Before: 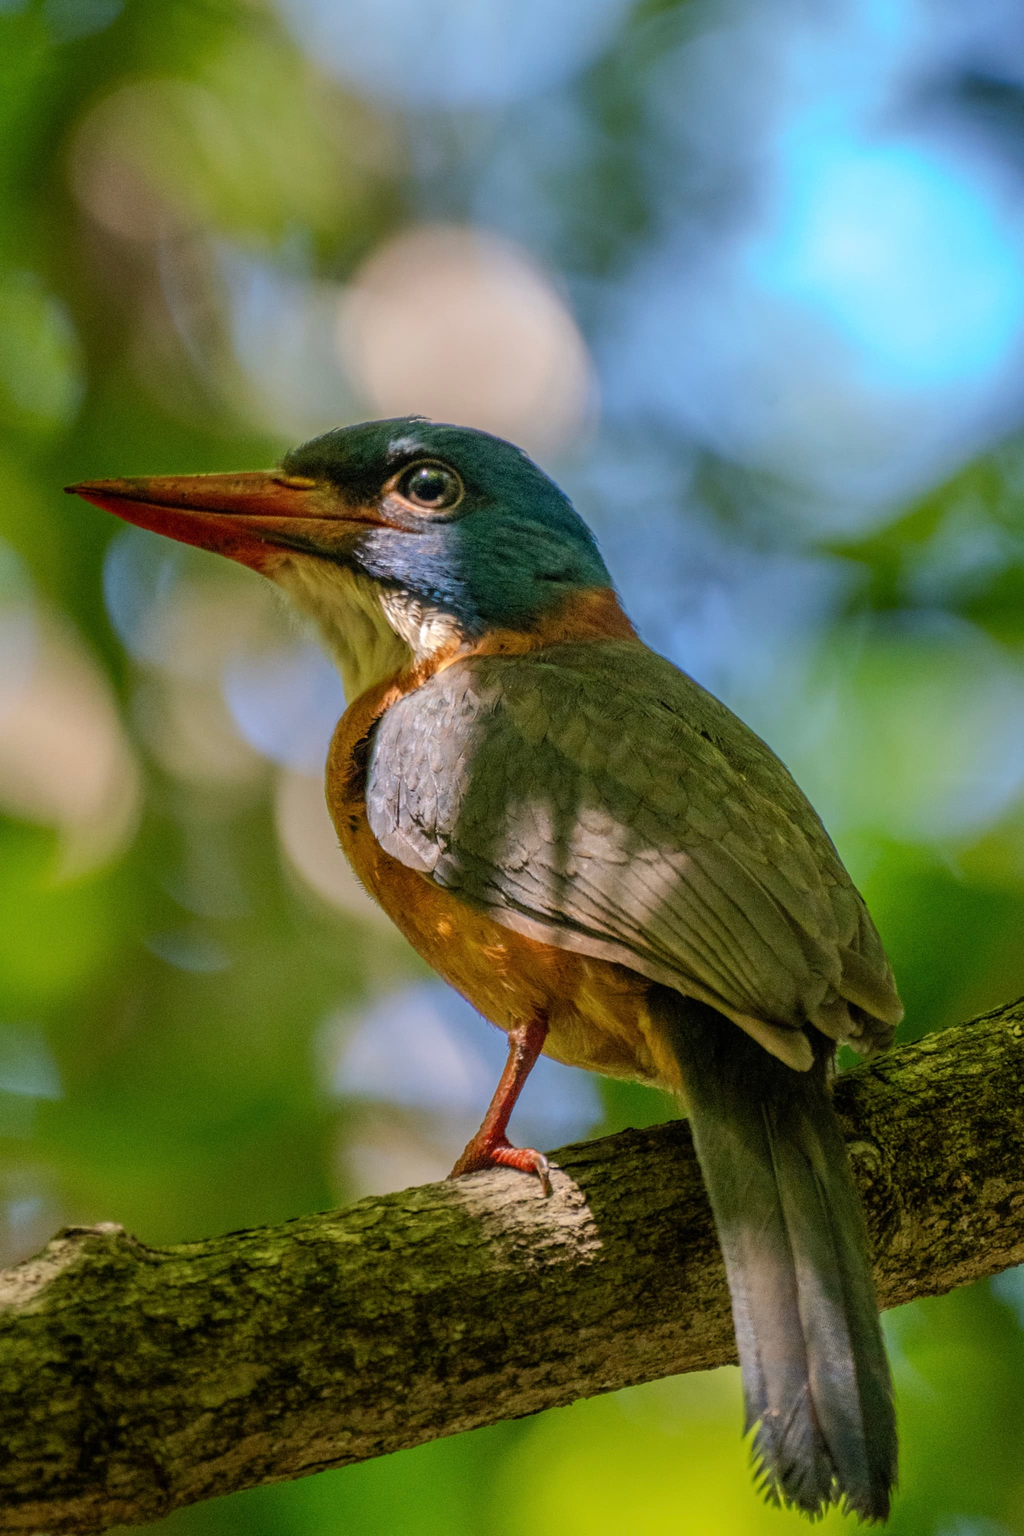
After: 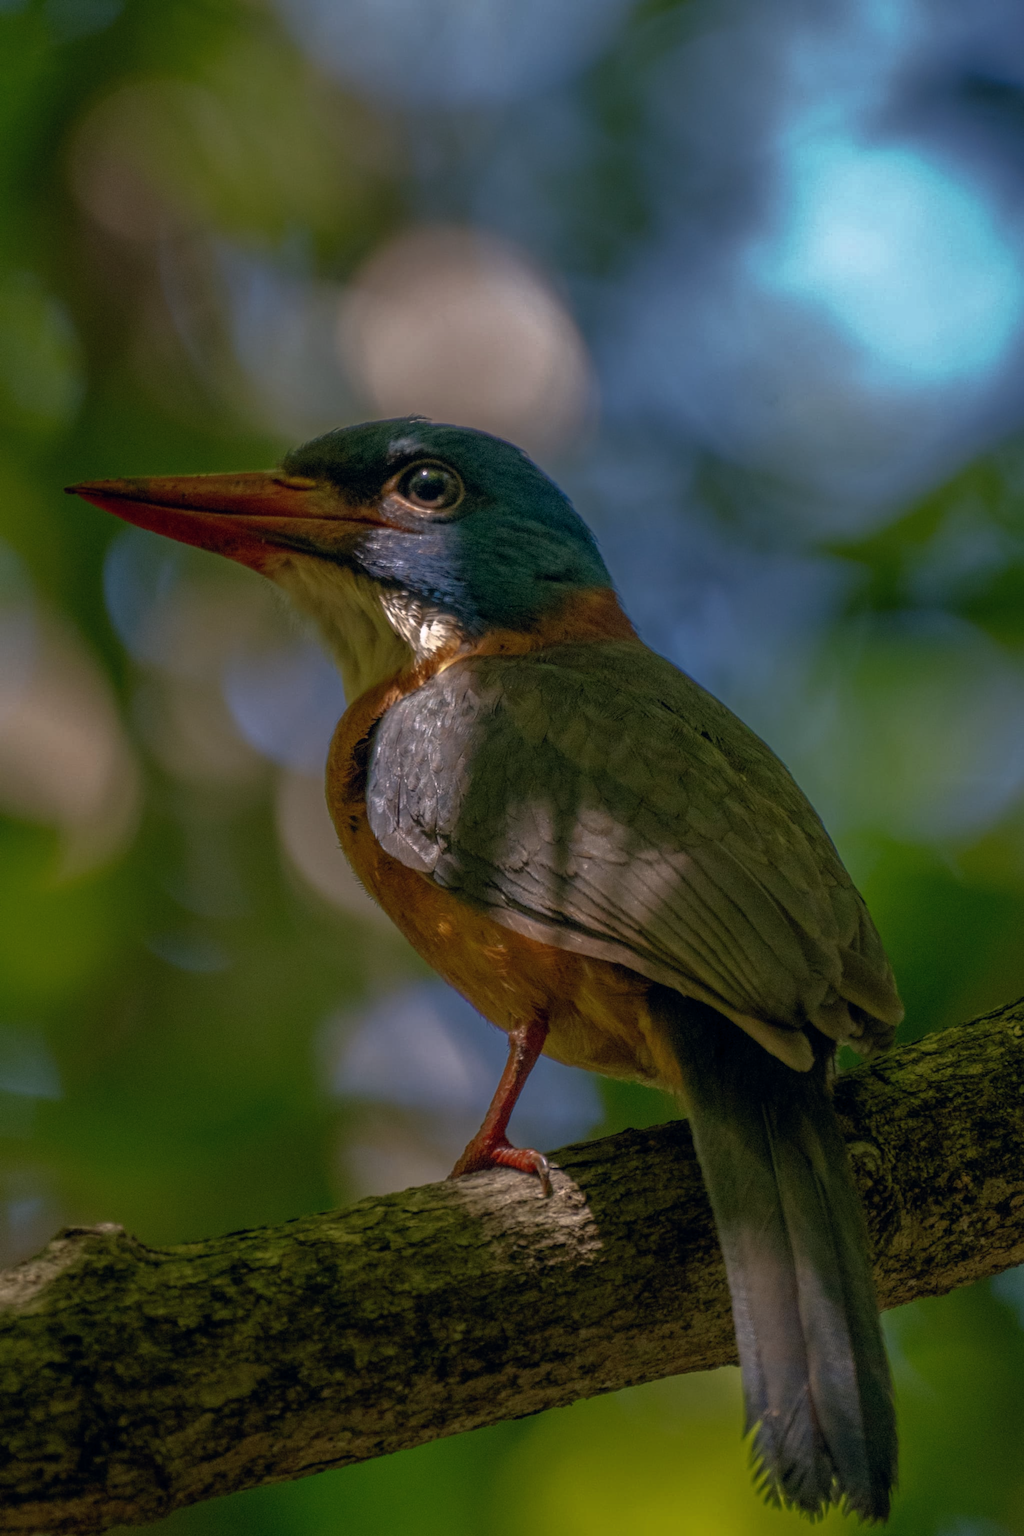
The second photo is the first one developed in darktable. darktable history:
color balance rgb: shadows lift › hue 87.51°, highlights gain › chroma 1.62%, highlights gain › hue 55.1°, global offset › chroma 0.06%, global offset › hue 253.66°, linear chroma grading › global chroma 0.5%
white balance: red 0.98, blue 1.034
base curve: curves: ch0 [(0, 0) (0.564, 0.291) (0.802, 0.731) (1, 1)]
